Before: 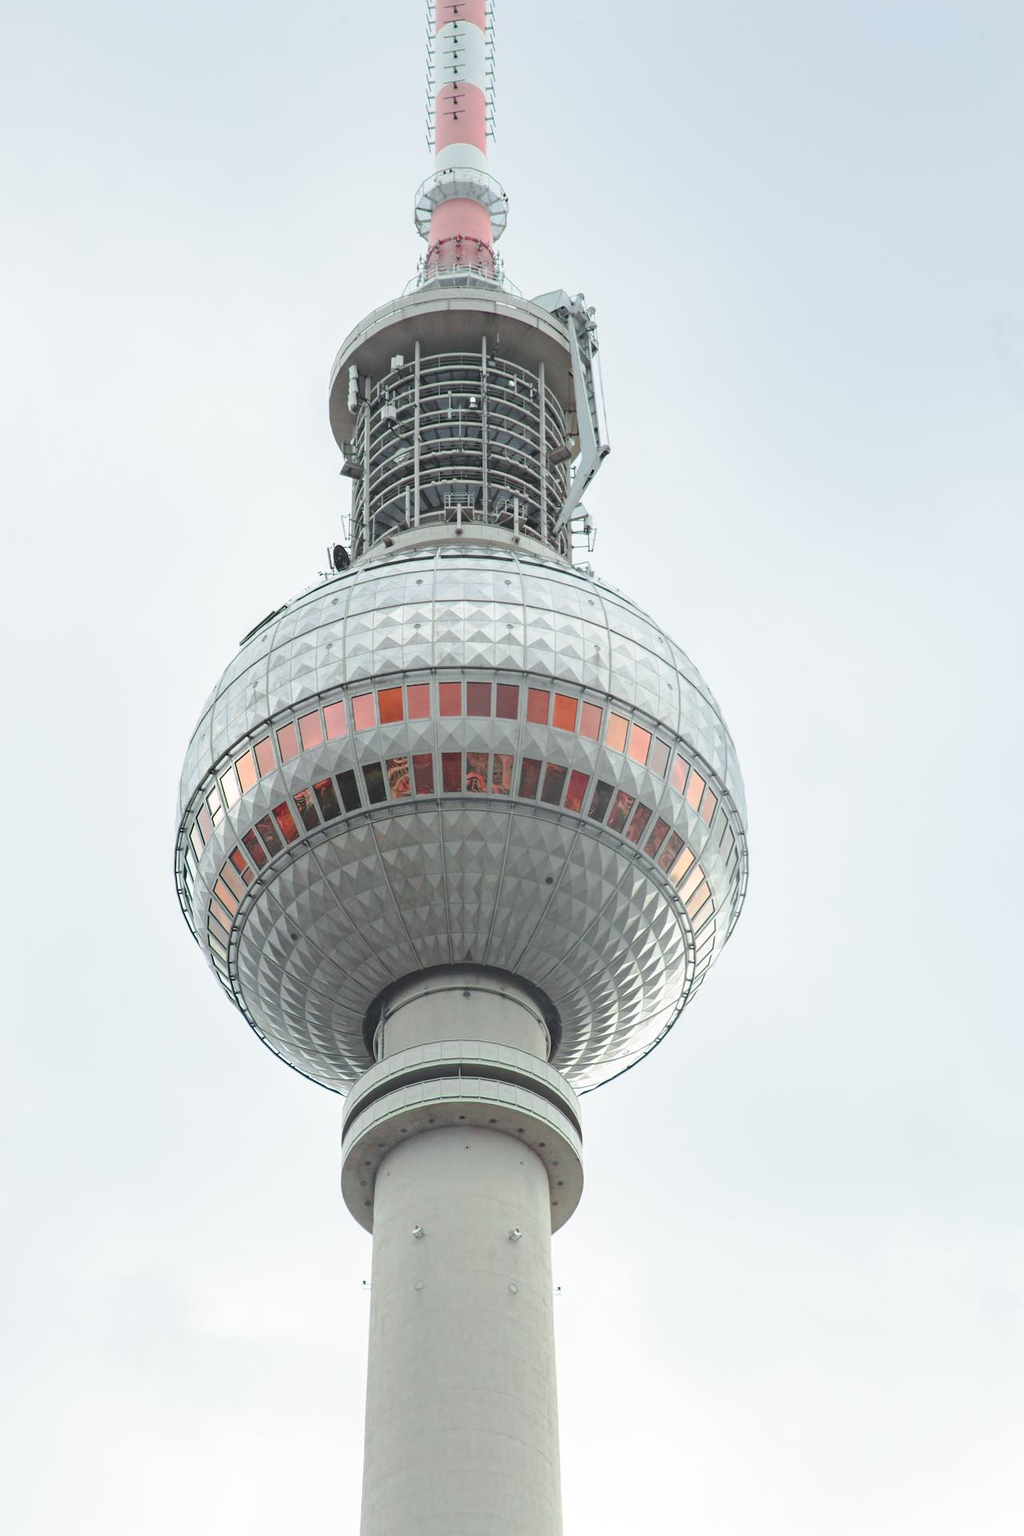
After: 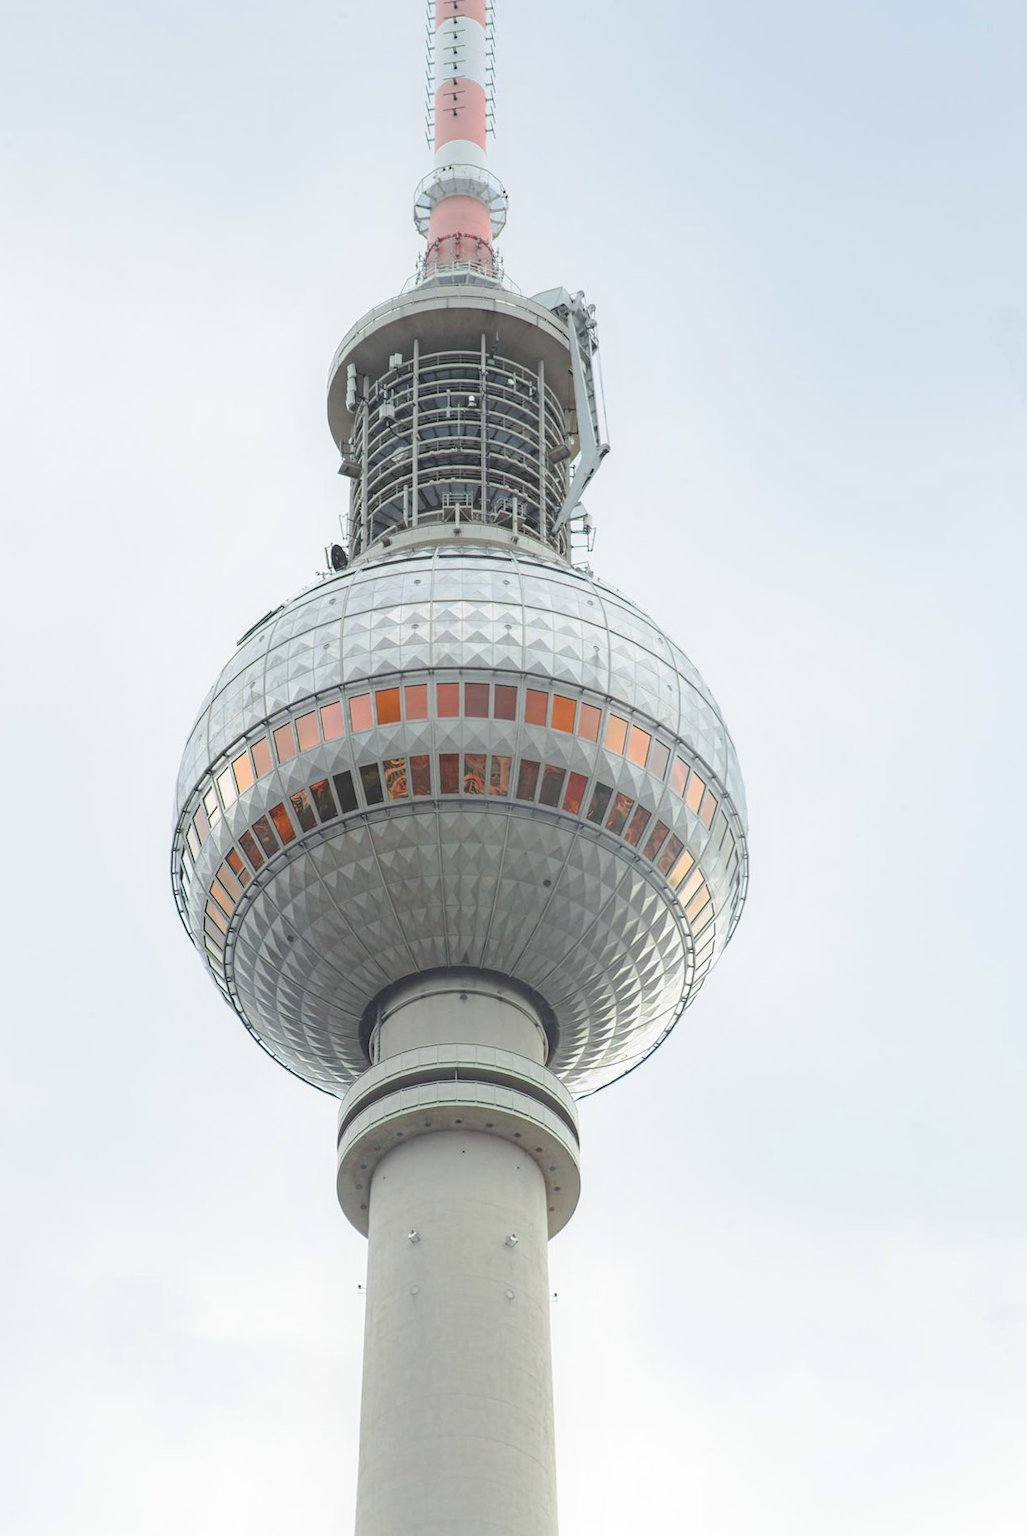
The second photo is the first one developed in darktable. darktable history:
rotate and perspective: rotation 0.192°, lens shift (horizontal) -0.015, crop left 0.005, crop right 0.996, crop top 0.006, crop bottom 0.99
color contrast: green-magenta contrast 0.85, blue-yellow contrast 1.25, unbound 0
contrast equalizer: y [[0.5, 0.488, 0.462, 0.461, 0.491, 0.5], [0.5 ×6], [0.5 ×6], [0 ×6], [0 ×6]]
